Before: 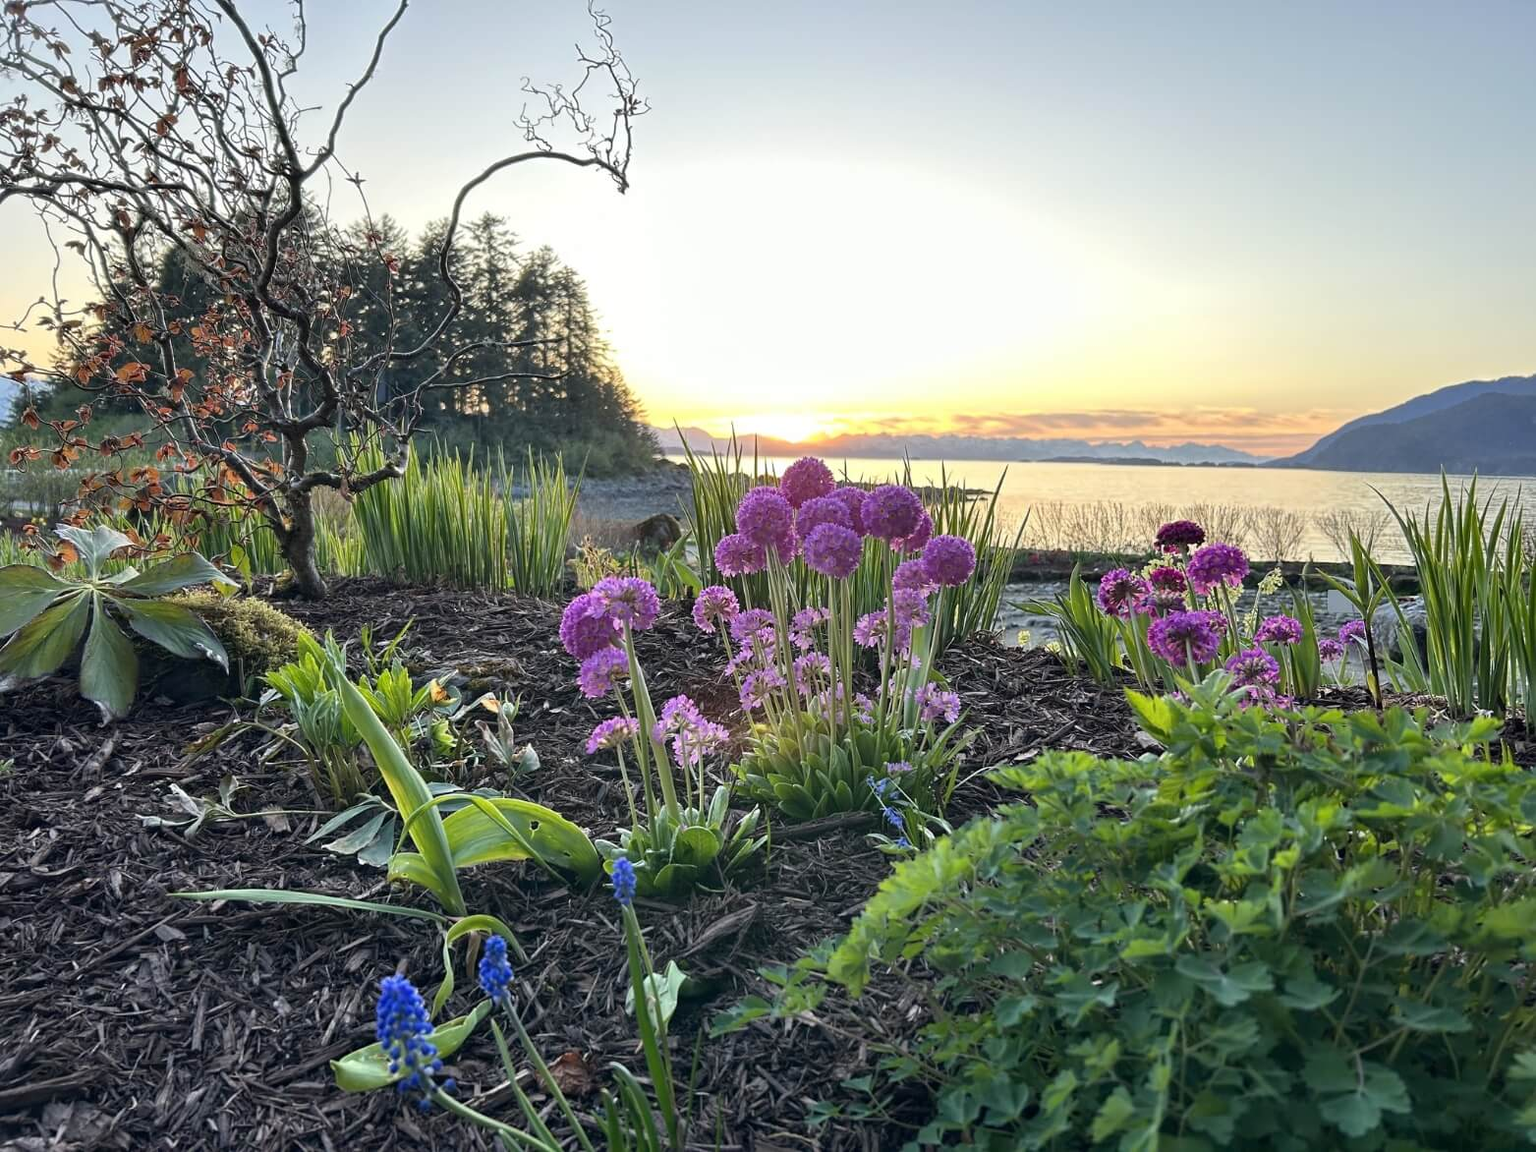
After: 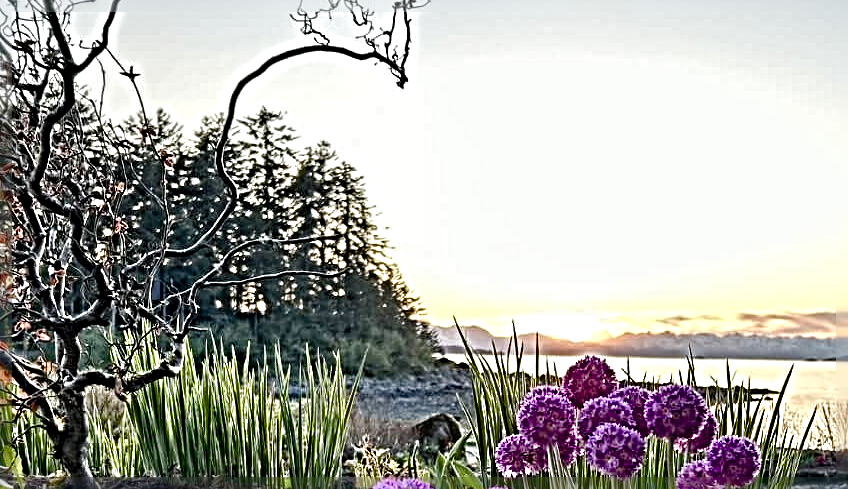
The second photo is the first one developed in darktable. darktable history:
crop: left 14.852%, top 9.309%, right 30.837%, bottom 48.902%
color balance rgb: perceptual saturation grading › global saturation 20%, perceptual saturation grading › highlights -50.001%, perceptual saturation grading › shadows 30.016%, global vibrance -0.579%, saturation formula JzAzBz (2021)
sharpen: radius 6.289, amount 1.803, threshold 0.096
